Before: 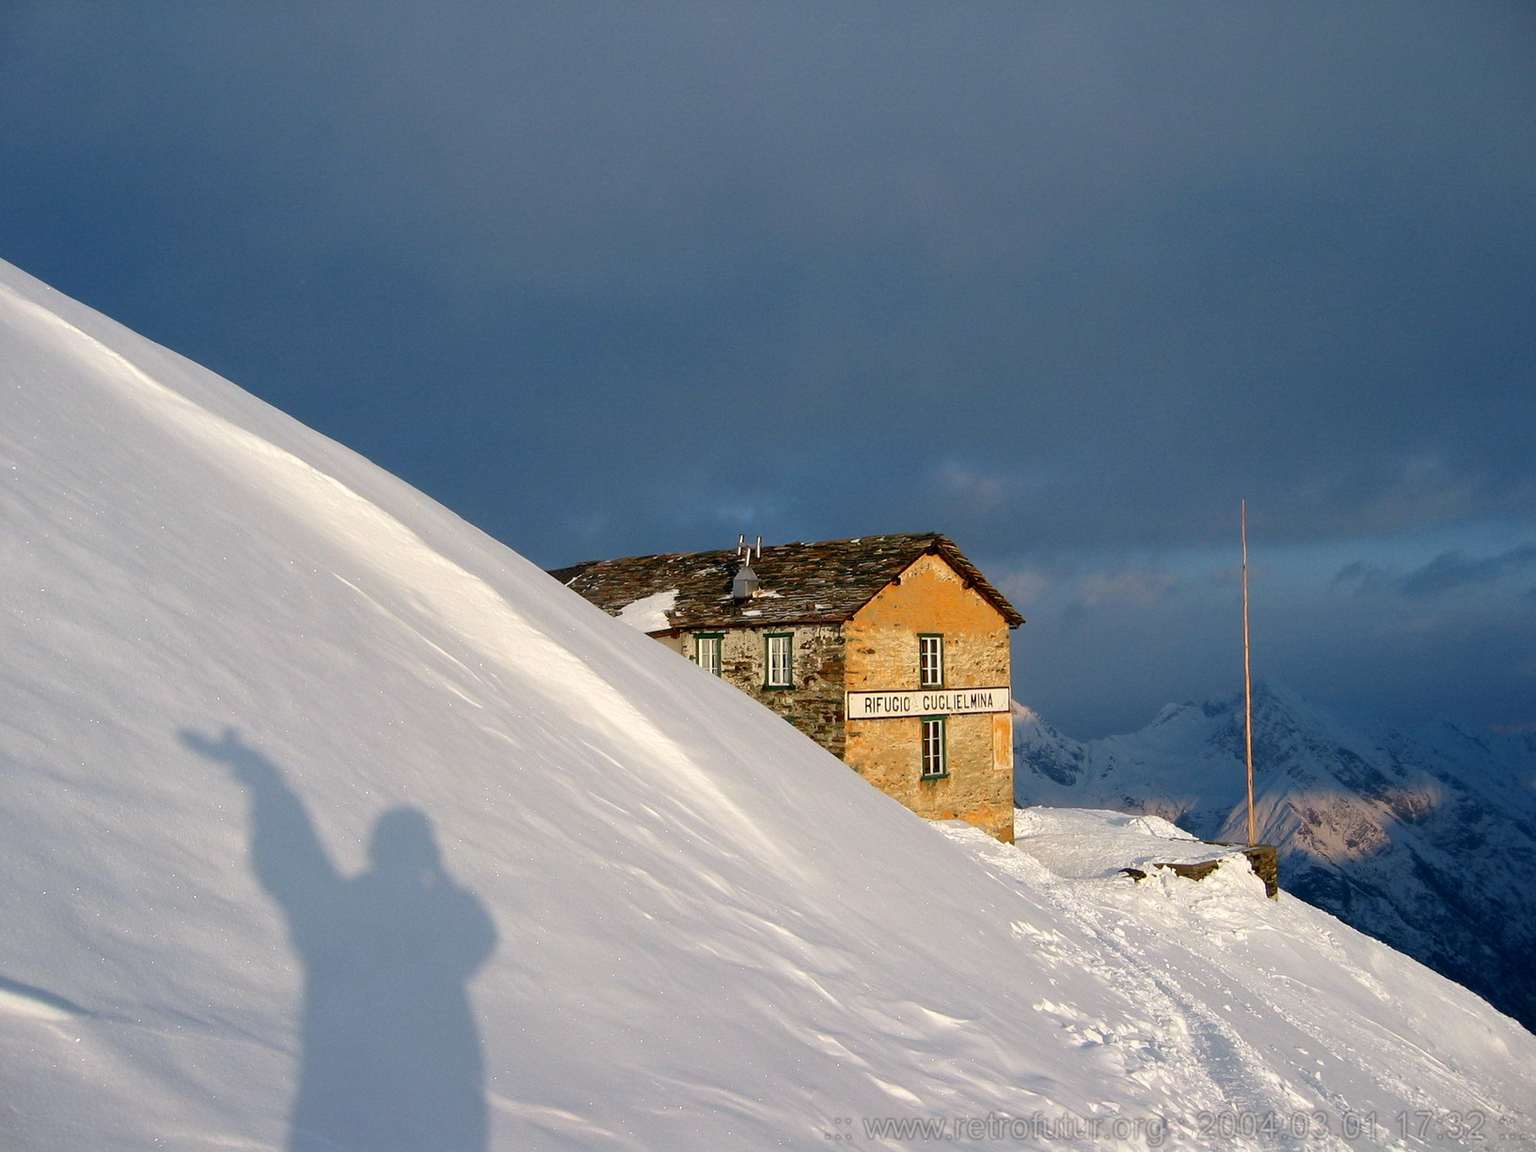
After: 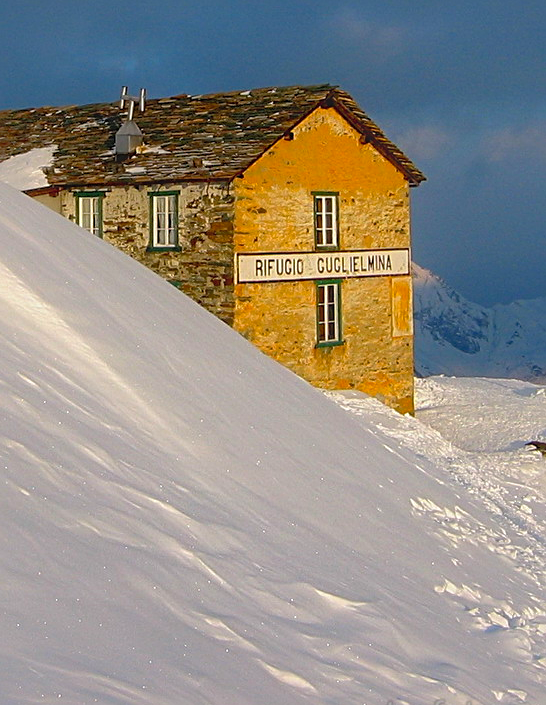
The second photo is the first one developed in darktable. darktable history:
crop: left 40.679%, top 39.415%, right 25.87%, bottom 2.967%
sharpen: radius 2.136, amount 0.385, threshold 0.114
contrast equalizer: y [[0.439, 0.44, 0.442, 0.457, 0.493, 0.498], [0.5 ×6], [0.5 ×6], [0 ×6], [0 ×6]]
color balance rgb: linear chroma grading › global chroma 0.712%, perceptual saturation grading › global saturation 24.907%
tone curve: color space Lab, linked channels, preserve colors none
shadows and highlights: on, module defaults
tone equalizer: on, module defaults
